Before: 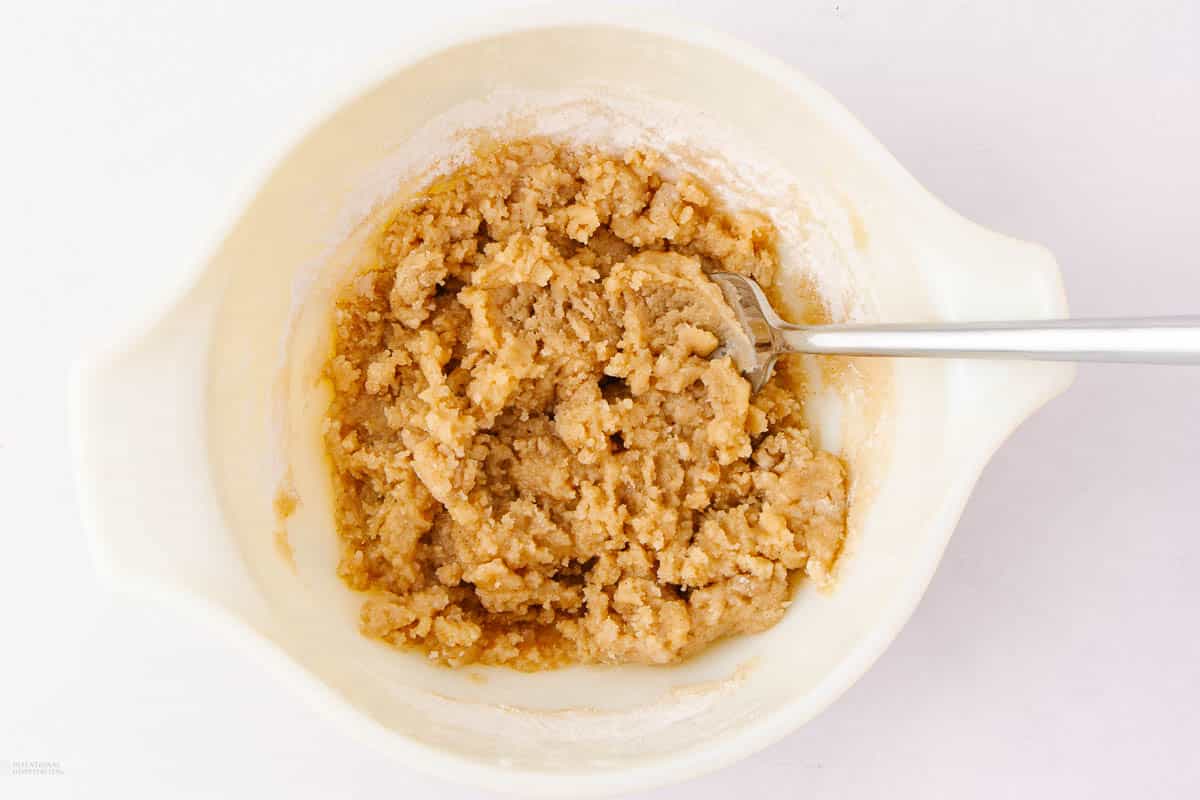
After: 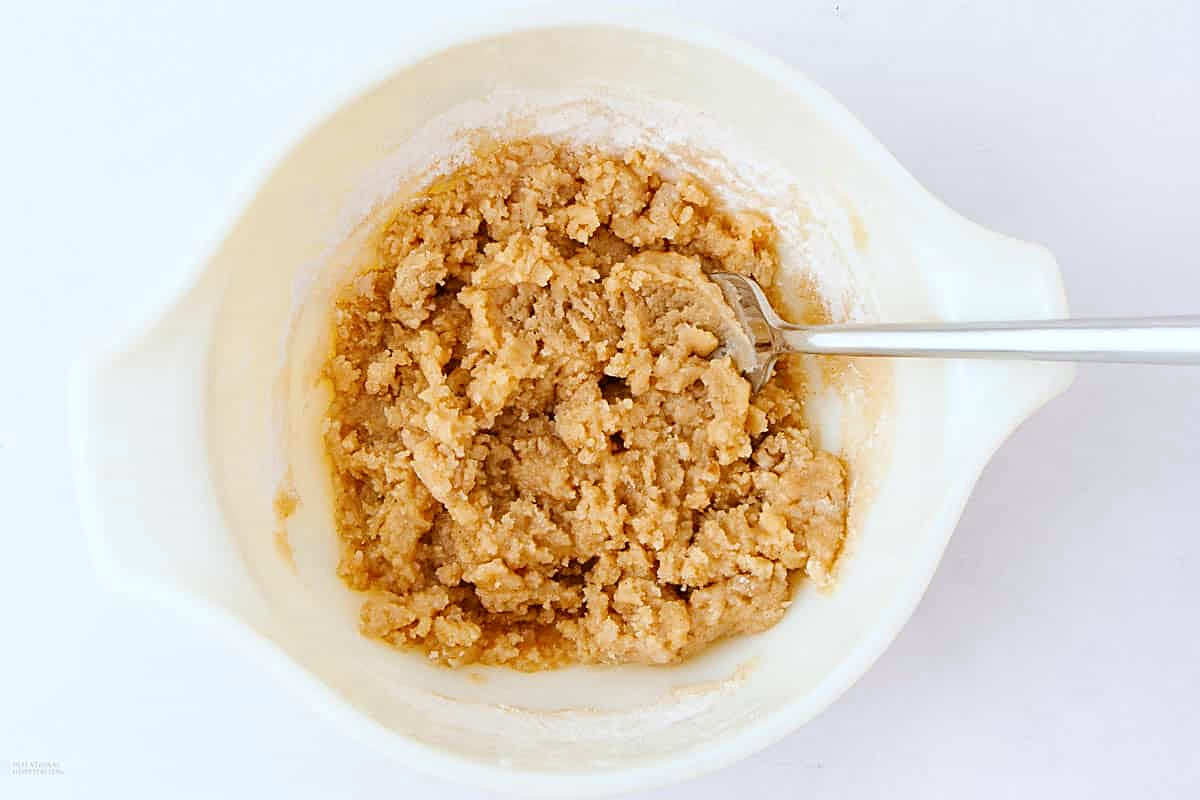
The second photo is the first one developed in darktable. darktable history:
sharpen: on, module defaults
color correction: highlights a* -3.17, highlights b* -6.1, shadows a* 2.97, shadows b* 5.6
